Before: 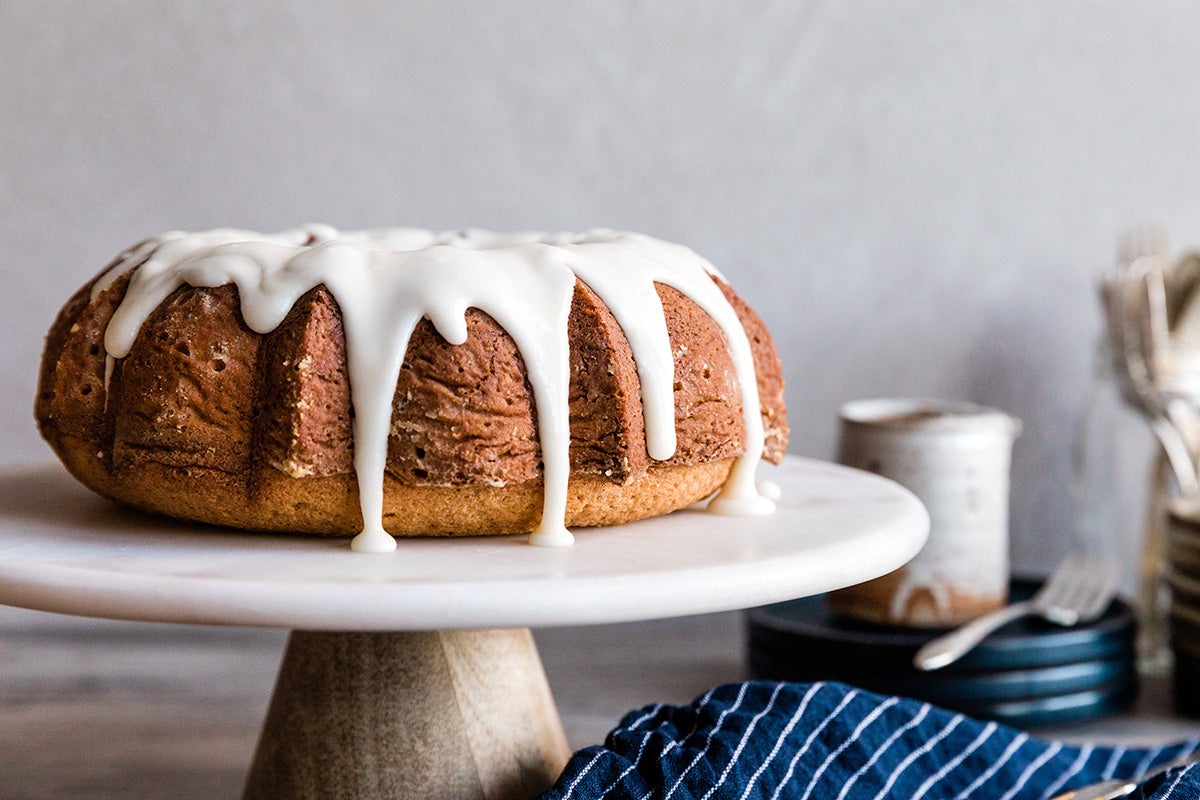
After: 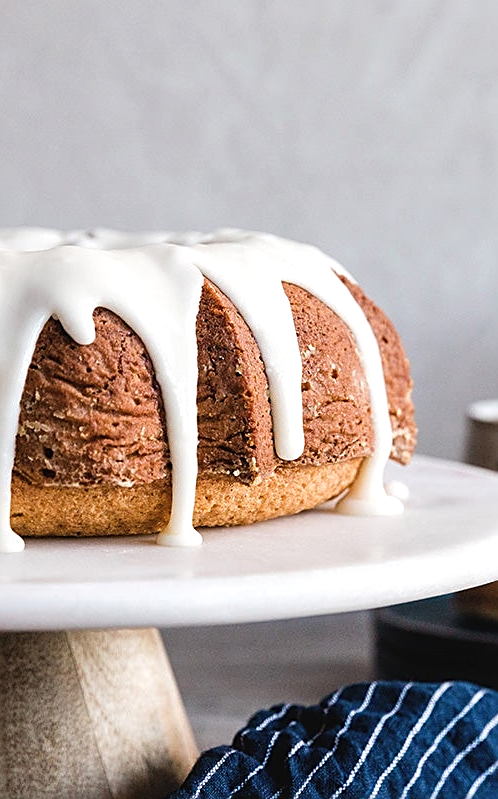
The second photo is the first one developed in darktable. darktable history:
crop: left 31.009%, right 27.433%
local contrast: highlights 103%, shadows 98%, detail 119%, midtone range 0.2
sharpen: on, module defaults
exposure: black level correction -0.004, exposure 0.055 EV, compensate exposure bias true, compensate highlight preservation false
